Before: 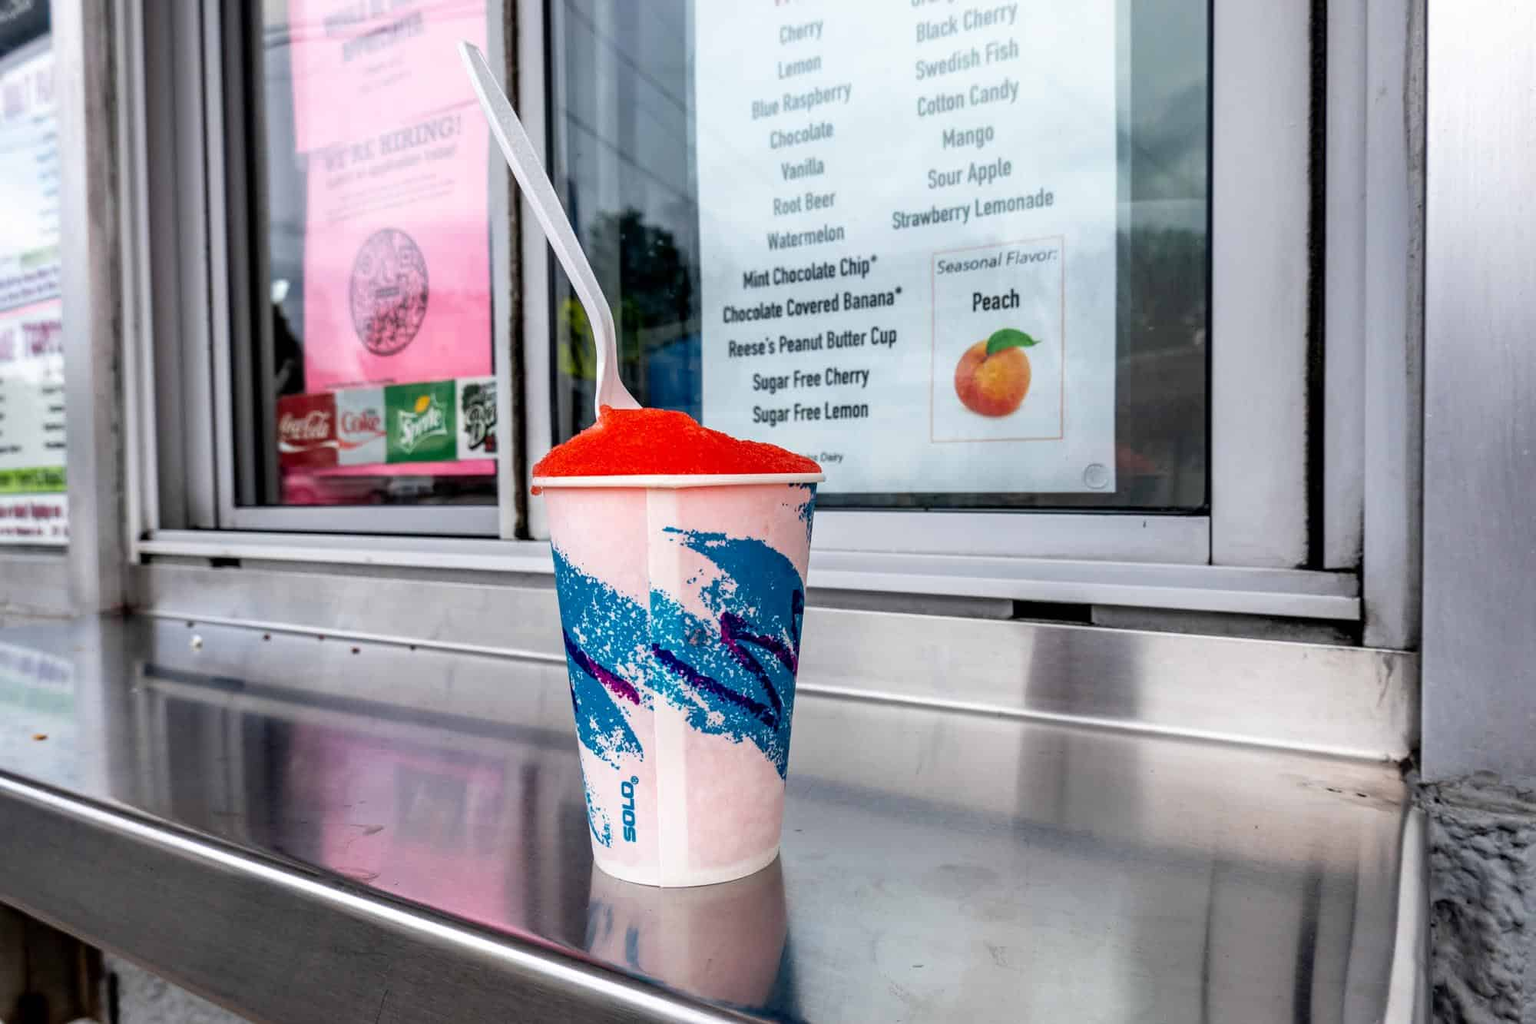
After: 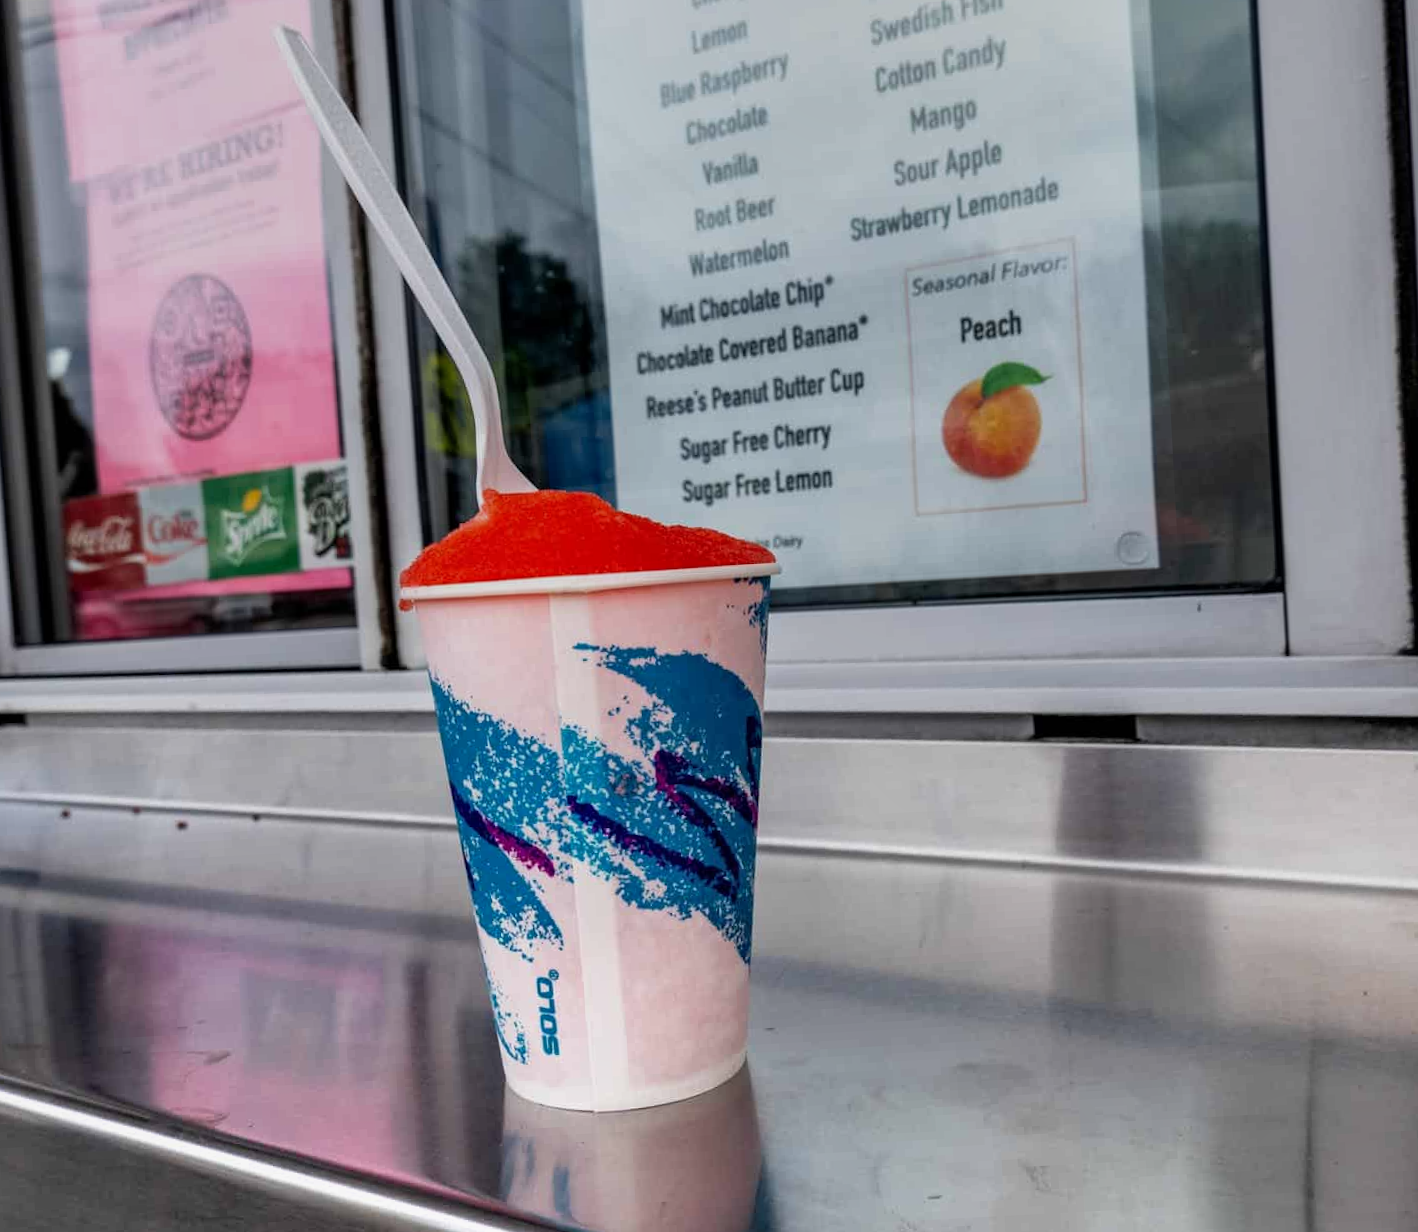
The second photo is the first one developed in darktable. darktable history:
crop: left 13.443%, right 13.31%
rotate and perspective: rotation -3°, crop left 0.031, crop right 0.968, crop top 0.07, crop bottom 0.93
graduated density: rotation 5.63°, offset 76.9
shadows and highlights: highlights color adjustment 0%, low approximation 0.01, soften with gaussian
